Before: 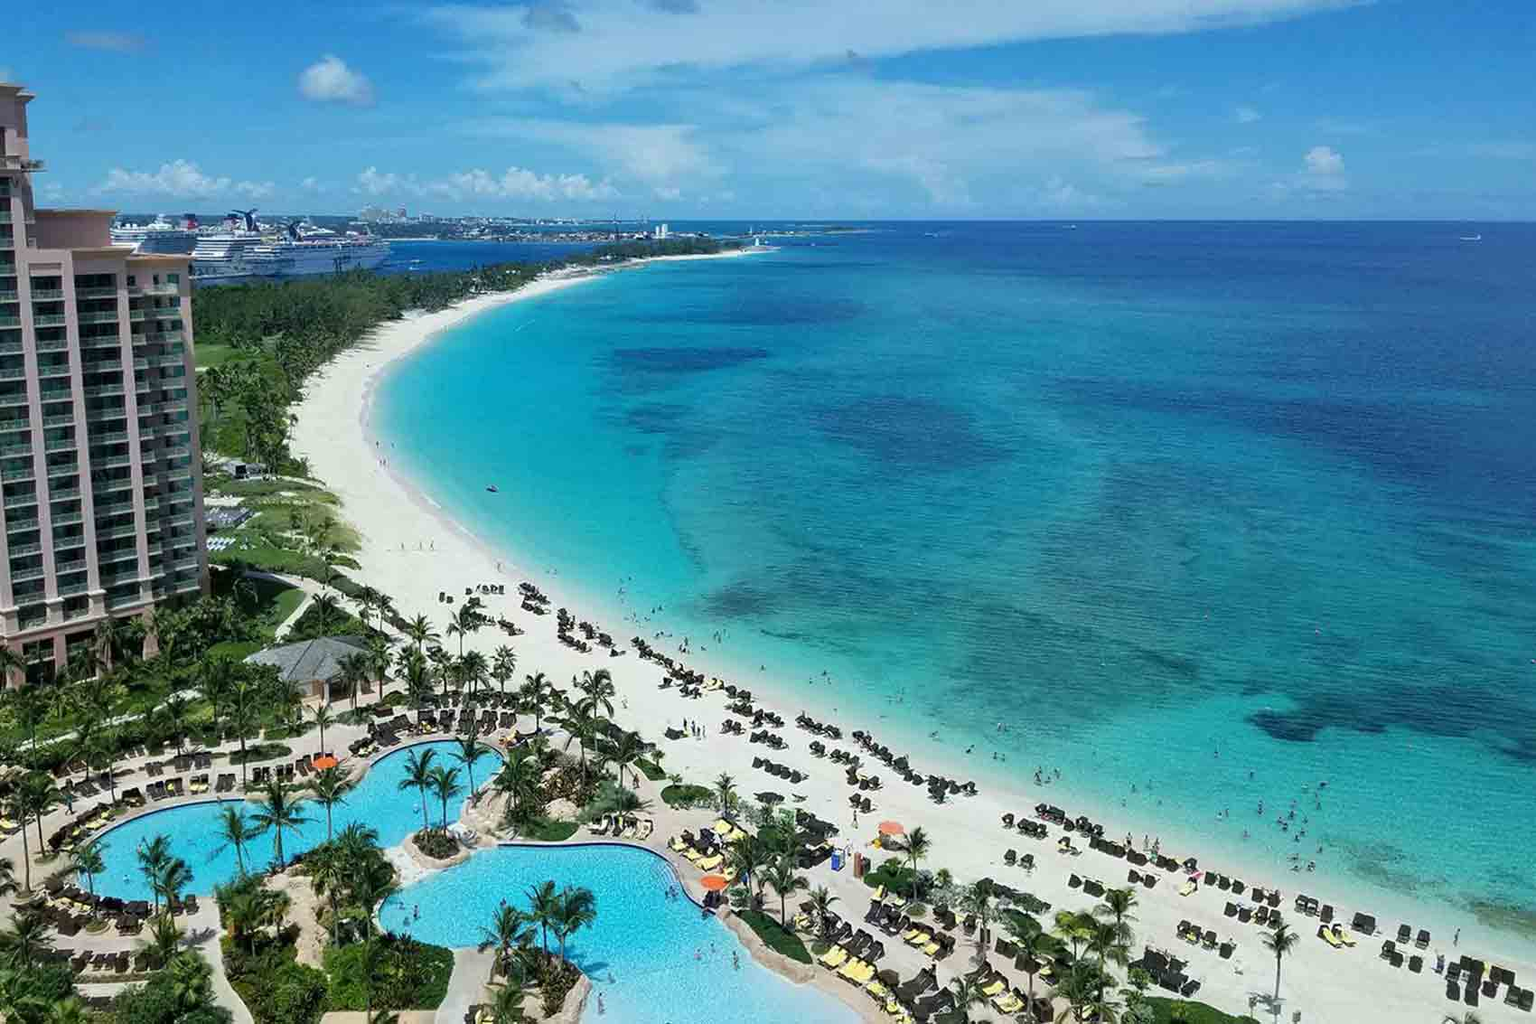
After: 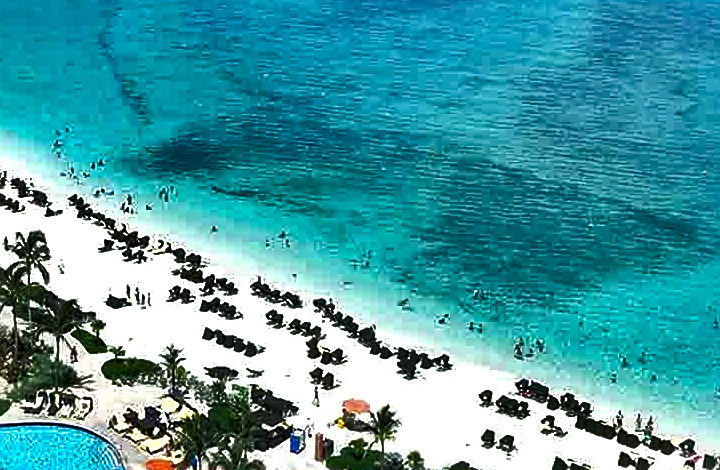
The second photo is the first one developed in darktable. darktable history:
crop: left 37.082%, top 45.081%, right 20.535%, bottom 13.43%
exposure: exposure 0.664 EV, compensate exposure bias true, compensate highlight preservation false
local contrast: mode bilateral grid, contrast 21, coarseness 51, detail 159%, midtone range 0.2
sharpen: on, module defaults
levels: white 99.89%
shadows and highlights: shadows 17.32, highlights -84.76, soften with gaussian
color correction: highlights b* 0.004
